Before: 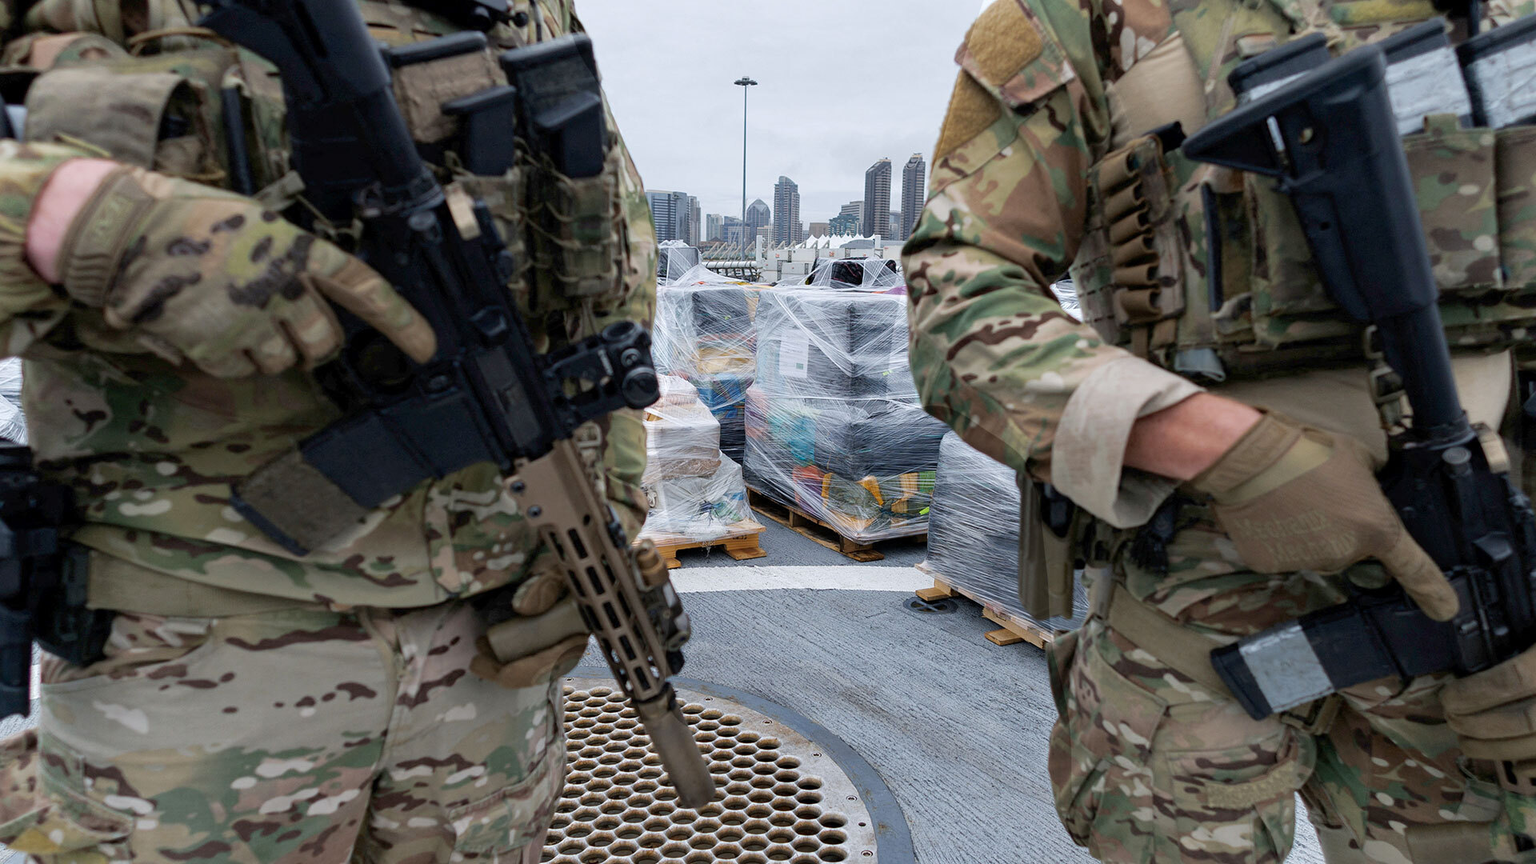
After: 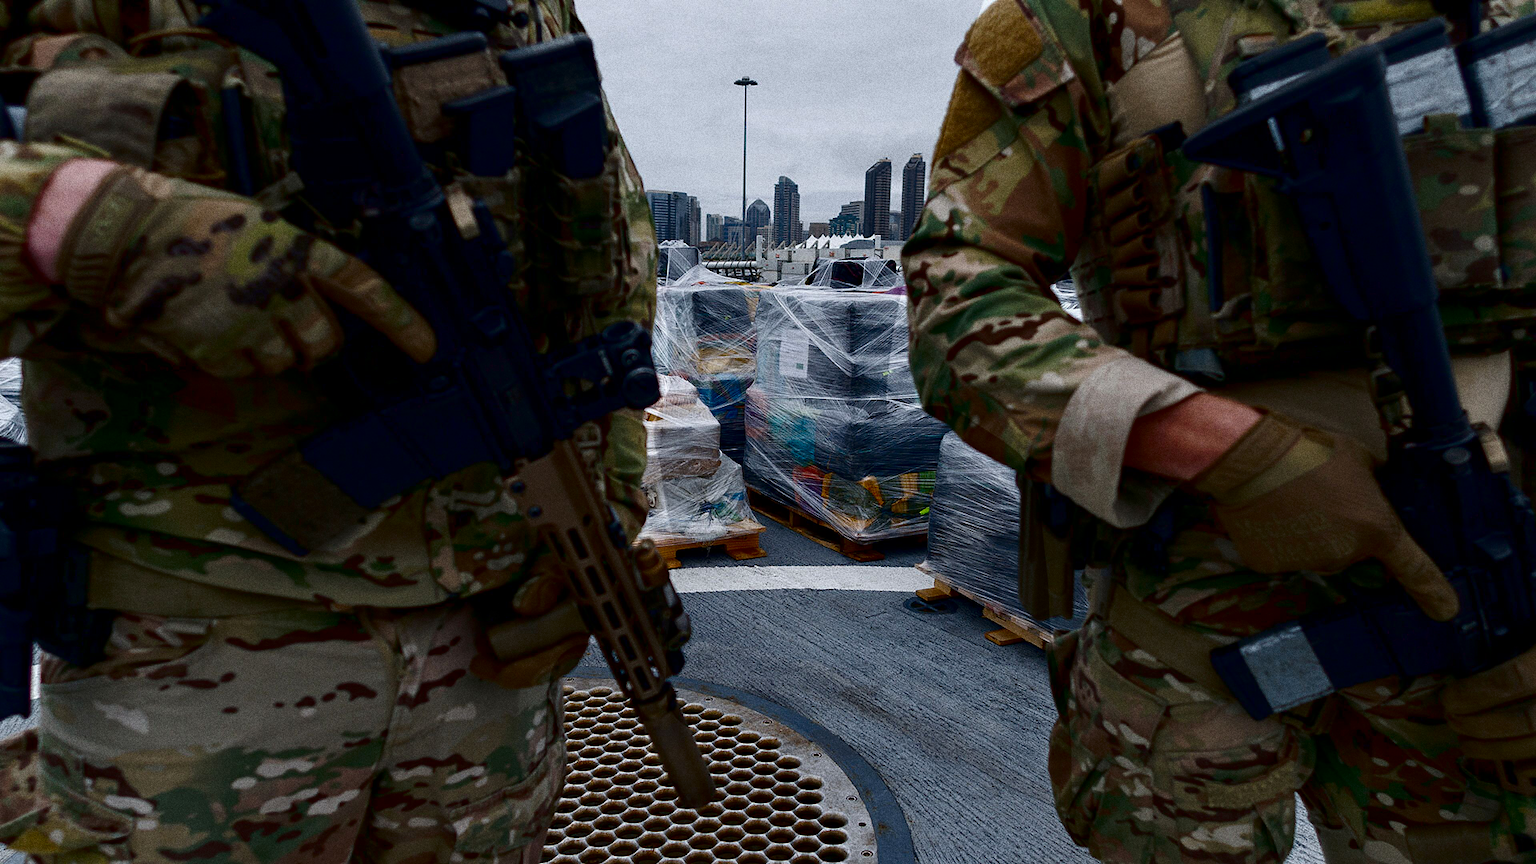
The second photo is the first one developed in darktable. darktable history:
contrast brightness saturation: contrast 0.09, brightness -0.59, saturation 0.17
grain: coarseness 0.09 ISO, strength 40%
